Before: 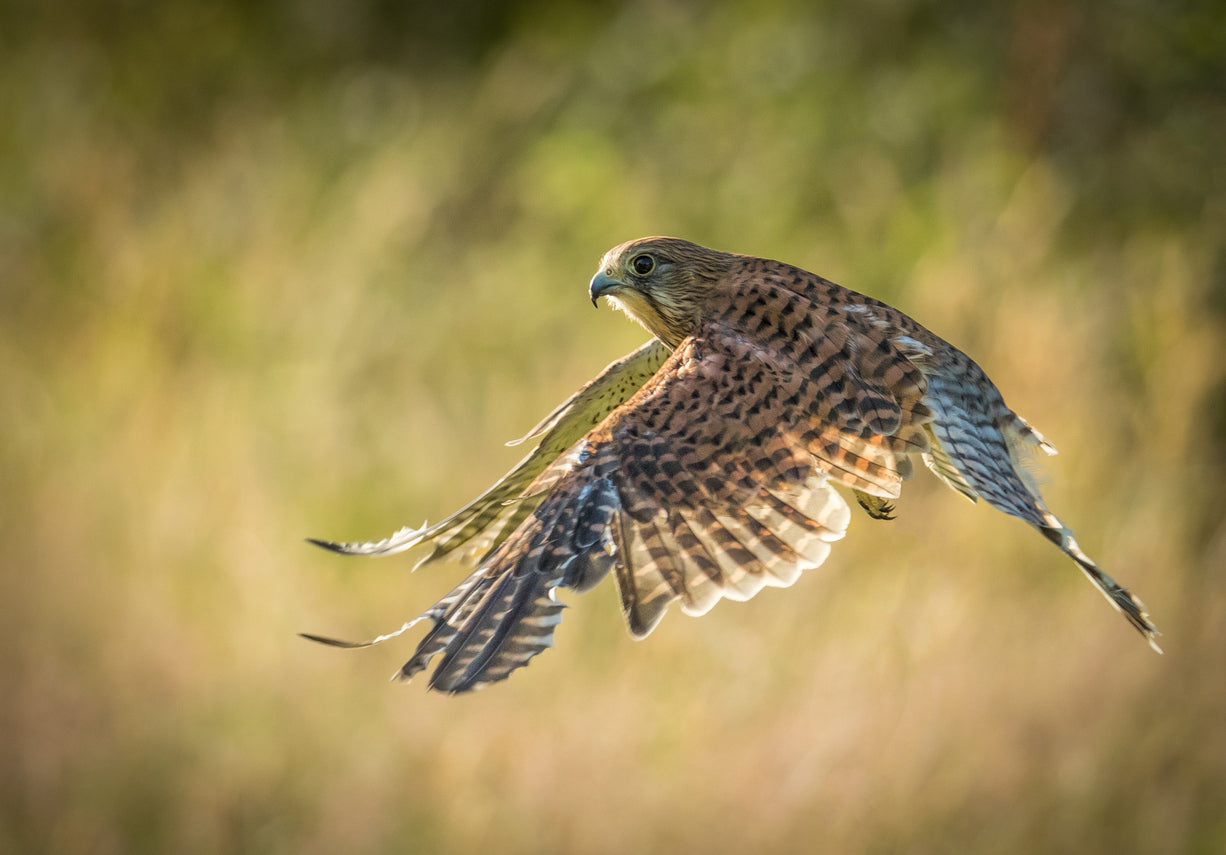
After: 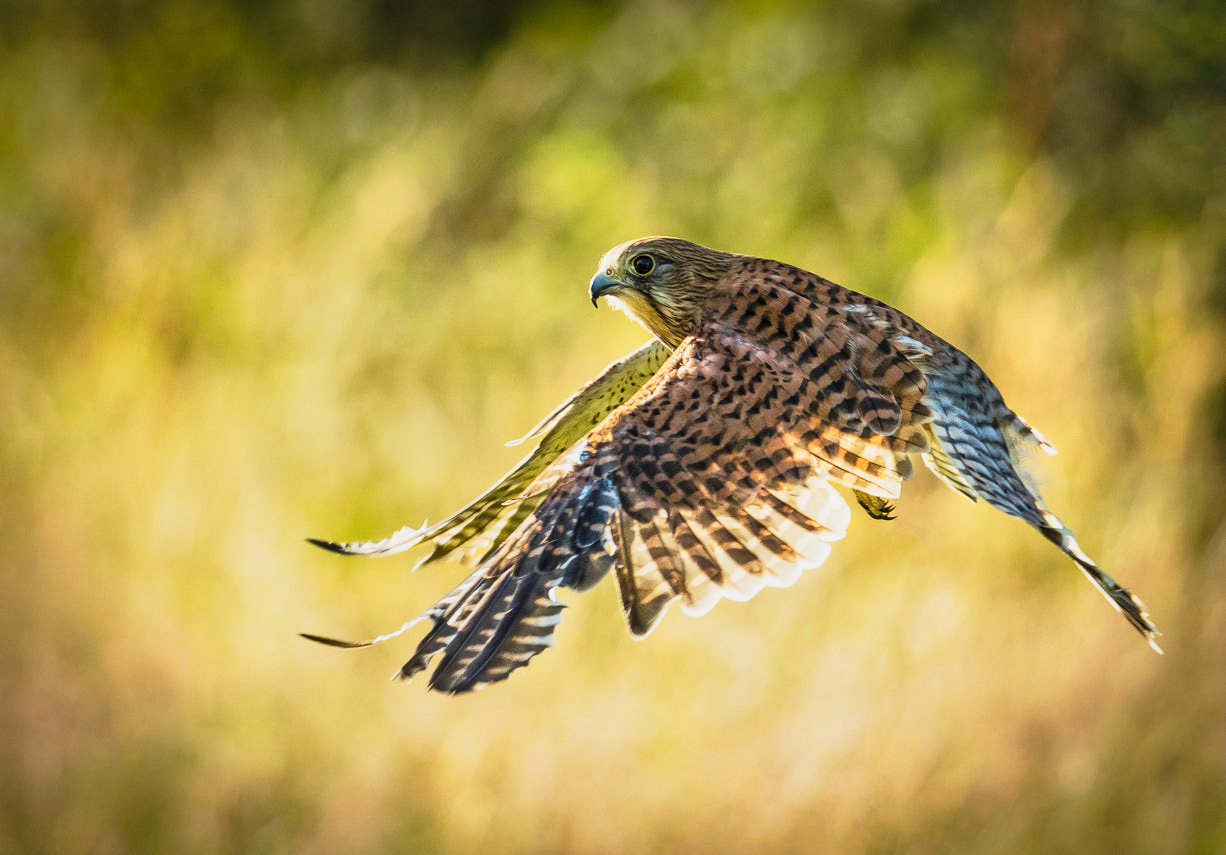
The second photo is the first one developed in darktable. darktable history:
tone curve: curves: ch0 [(0, 0) (0.046, 0.031) (0.163, 0.114) (0.391, 0.432) (0.488, 0.561) (0.695, 0.839) (0.785, 0.904) (1, 0.965)]; ch1 [(0, 0) (0.248, 0.252) (0.427, 0.412) (0.482, 0.462) (0.499, 0.499) (0.518, 0.518) (0.535, 0.577) (0.585, 0.623) (0.679, 0.743) (0.788, 0.809) (1, 1)]; ch2 [(0, 0) (0.313, 0.262) (0.427, 0.417) (0.473, 0.47) (0.503, 0.503) (0.523, 0.515) (0.557, 0.596) (0.598, 0.646) (0.708, 0.771) (1, 1)], preserve colors none
shadows and highlights: highlights color adjustment 39.32%, soften with gaussian
tone equalizer: on, module defaults
